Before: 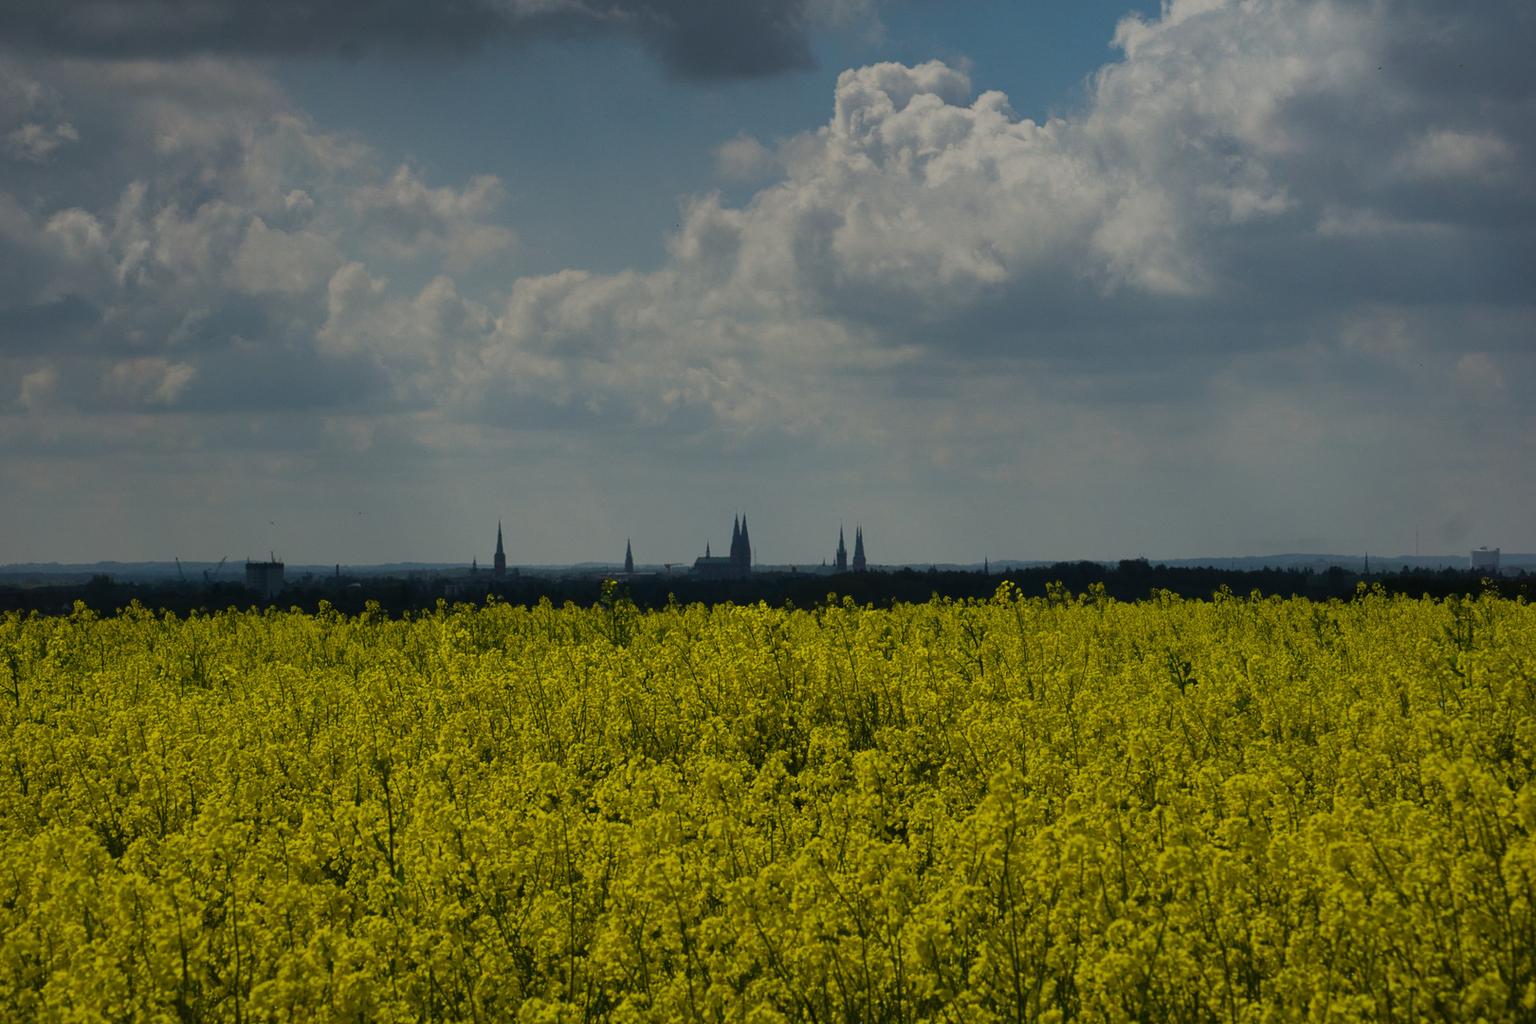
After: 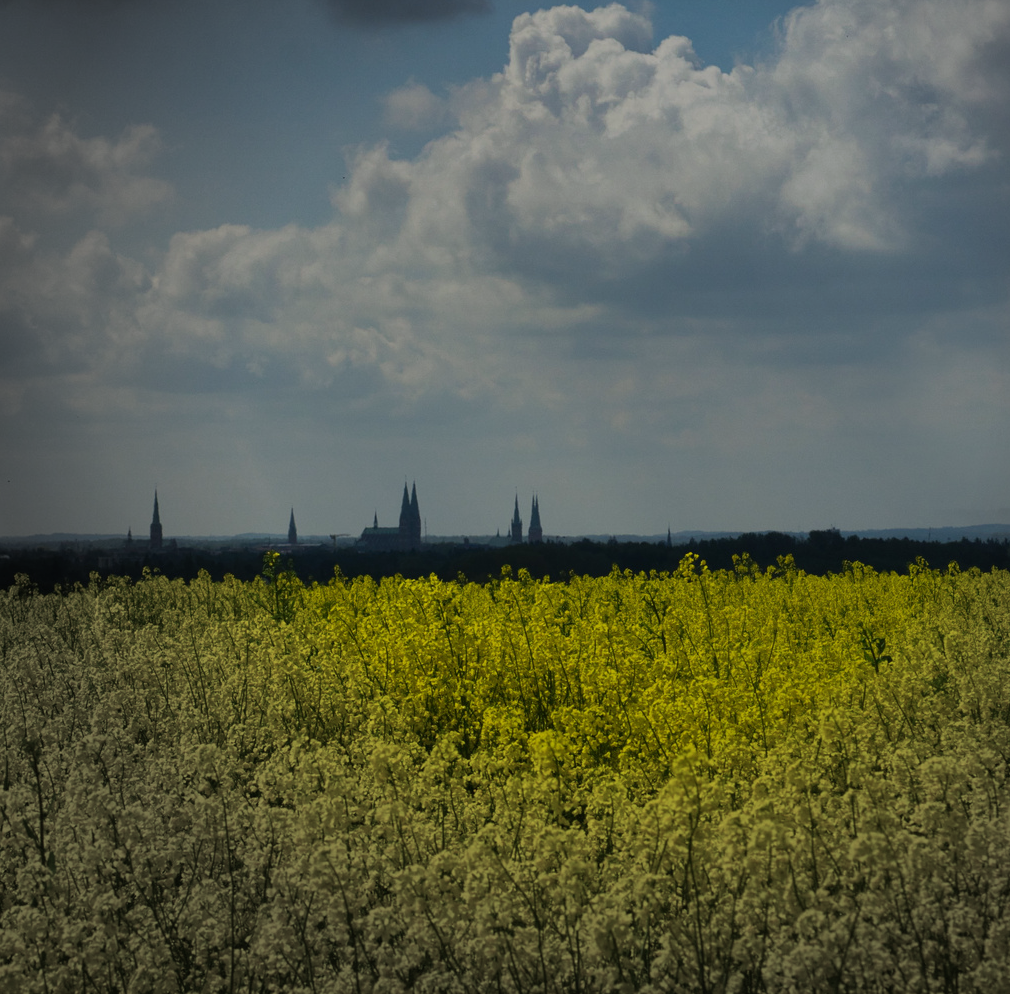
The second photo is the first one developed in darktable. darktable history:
crop and rotate: left 22.918%, top 5.629%, right 14.711%, bottom 2.247%
white balance: red 0.982, blue 1.018
vignetting: fall-off start 73.57%, center (0.22, -0.235)
